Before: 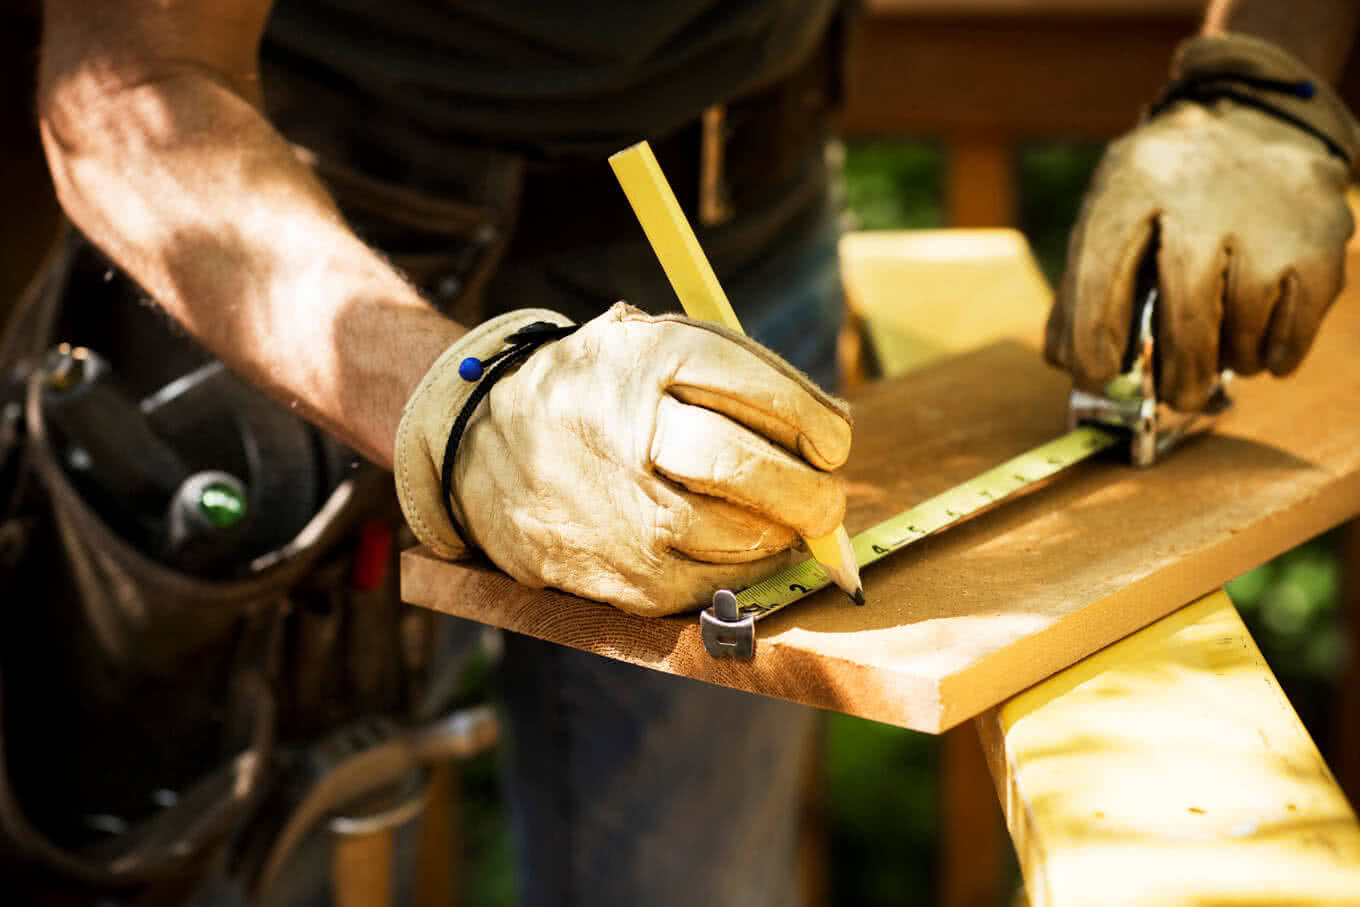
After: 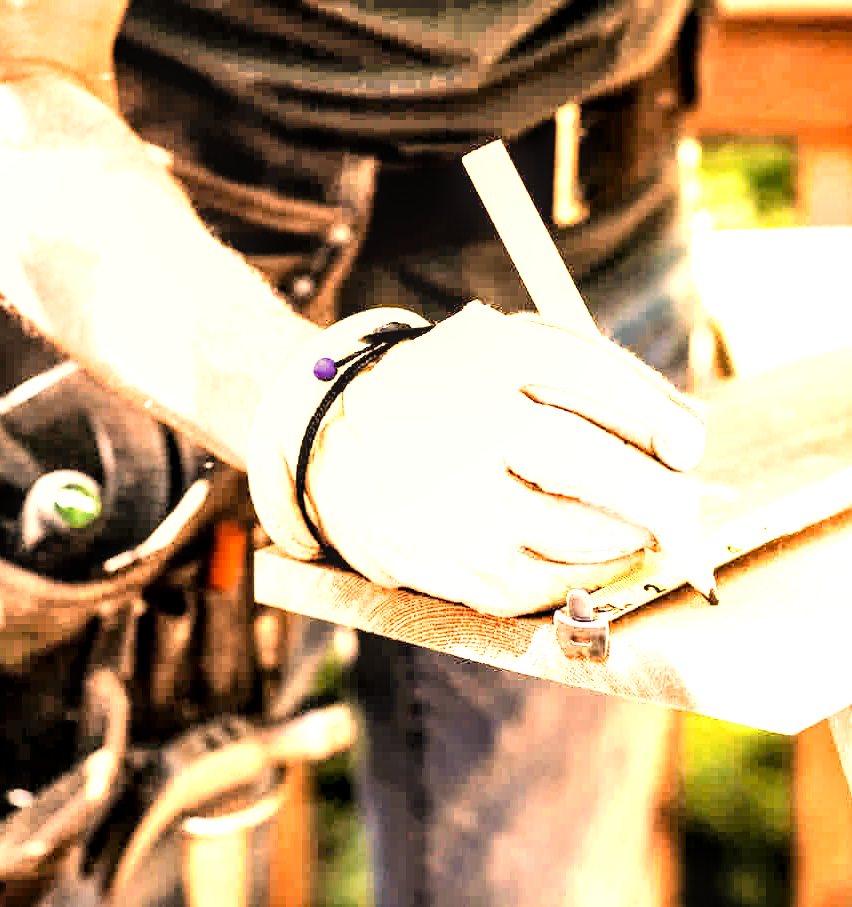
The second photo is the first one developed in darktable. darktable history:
shadows and highlights: shadows 75.75, highlights -24.36, soften with gaussian
crop: left 10.804%, right 26.536%
color zones: curves: ch0 [(0.018, 0.548) (0.197, 0.654) (0.425, 0.447) (0.605, 0.658) (0.732, 0.579)]; ch1 [(0.105, 0.531) (0.224, 0.531) (0.386, 0.39) (0.618, 0.456) (0.732, 0.456) (0.956, 0.421)]; ch2 [(0.039, 0.583) (0.215, 0.465) (0.399, 0.544) (0.465, 0.548) (0.614, 0.447) (0.724, 0.43) (0.882, 0.623) (0.956, 0.632)]
color correction: highlights a* 20.47, highlights b* 19.76
local contrast: detail 130%
exposure: exposure 3.103 EV, compensate highlight preservation false
filmic rgb: black relative exposure -5.04 EV, white relative exposure 3.96 EV, threshold 5.97 EV, hardness 2.89, contrast 1.298, highlights saturation mix -28.96%, preserve chrominance max RGB, enable highlight reconstruction true
